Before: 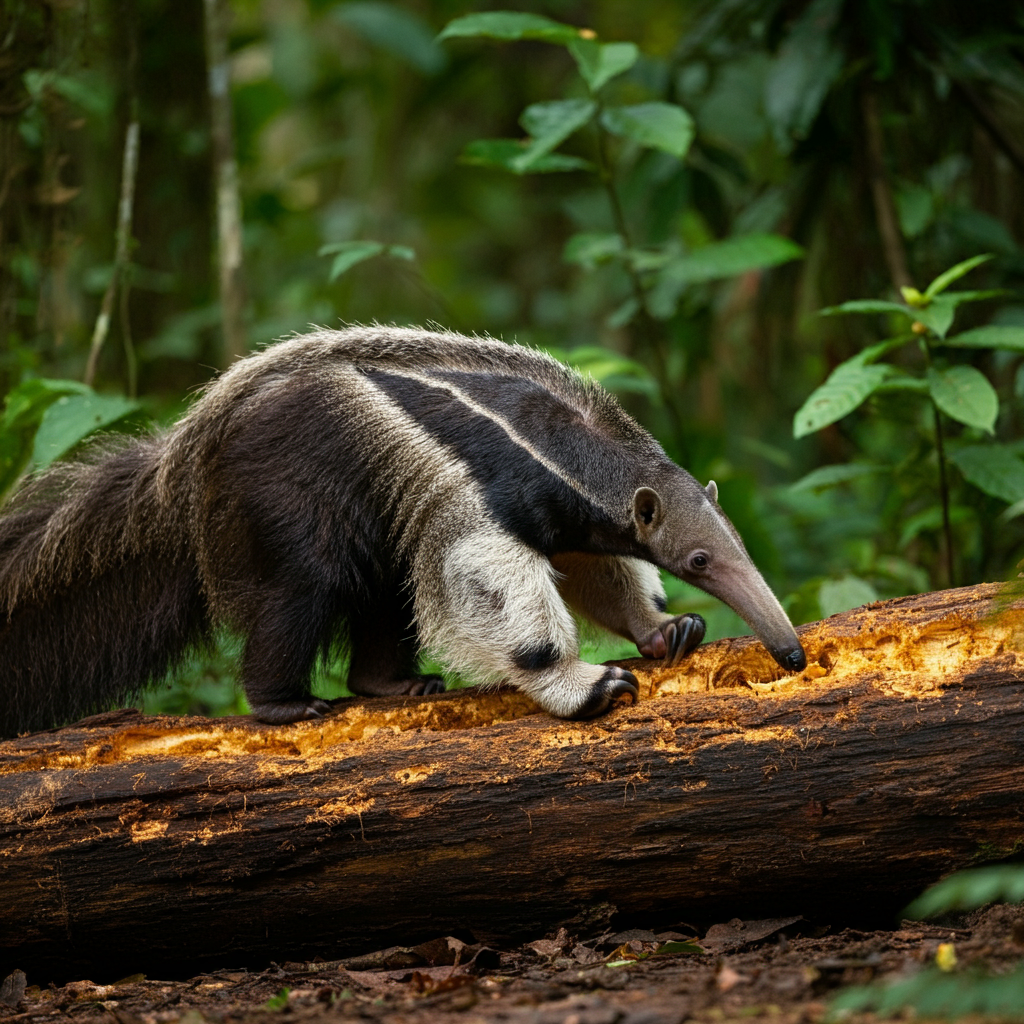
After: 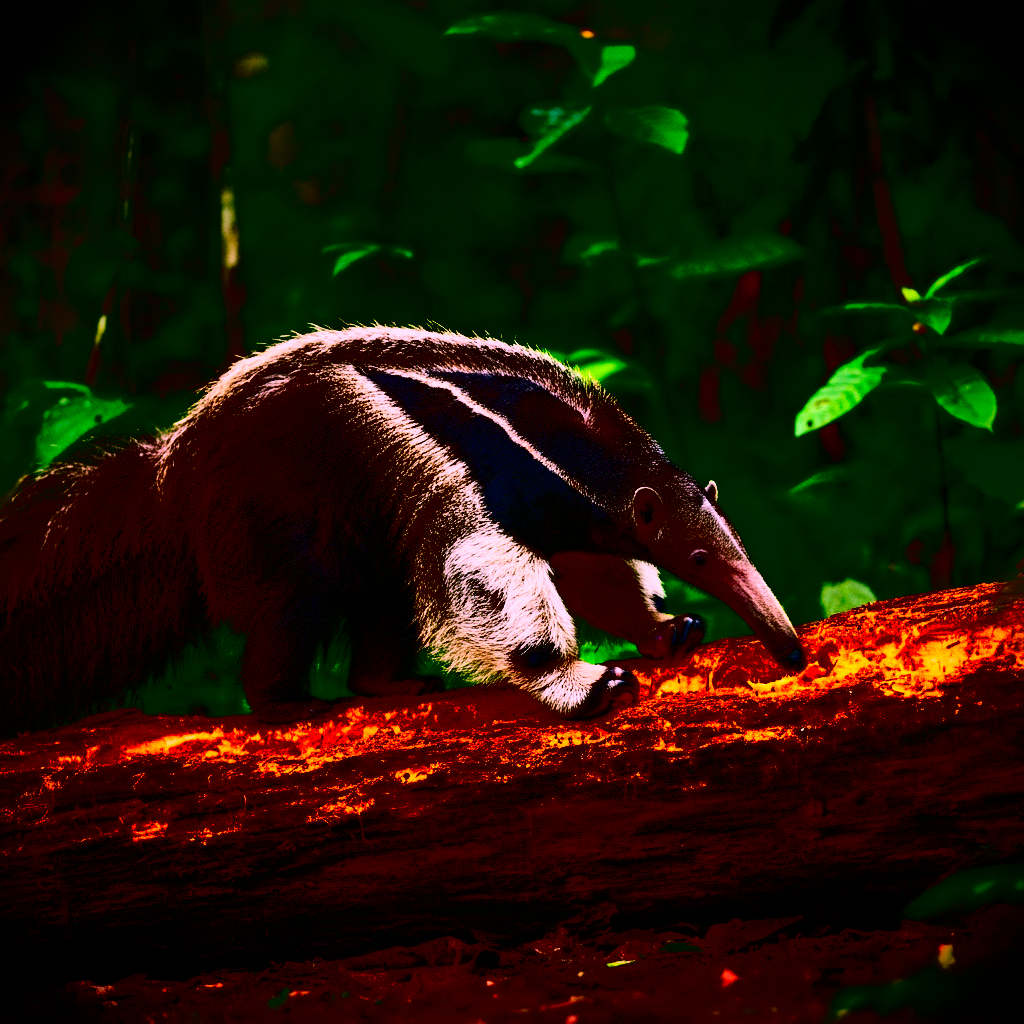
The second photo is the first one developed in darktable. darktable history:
color correction: highlights a* 19.48, highlights b* -12.28, saturation 1.68
vignetting: brightness -0.989, saturation 0.493, automatic ratio true
contrast brightness saturation: contrast 0.777, brightness -0.995, saturation 0.999
